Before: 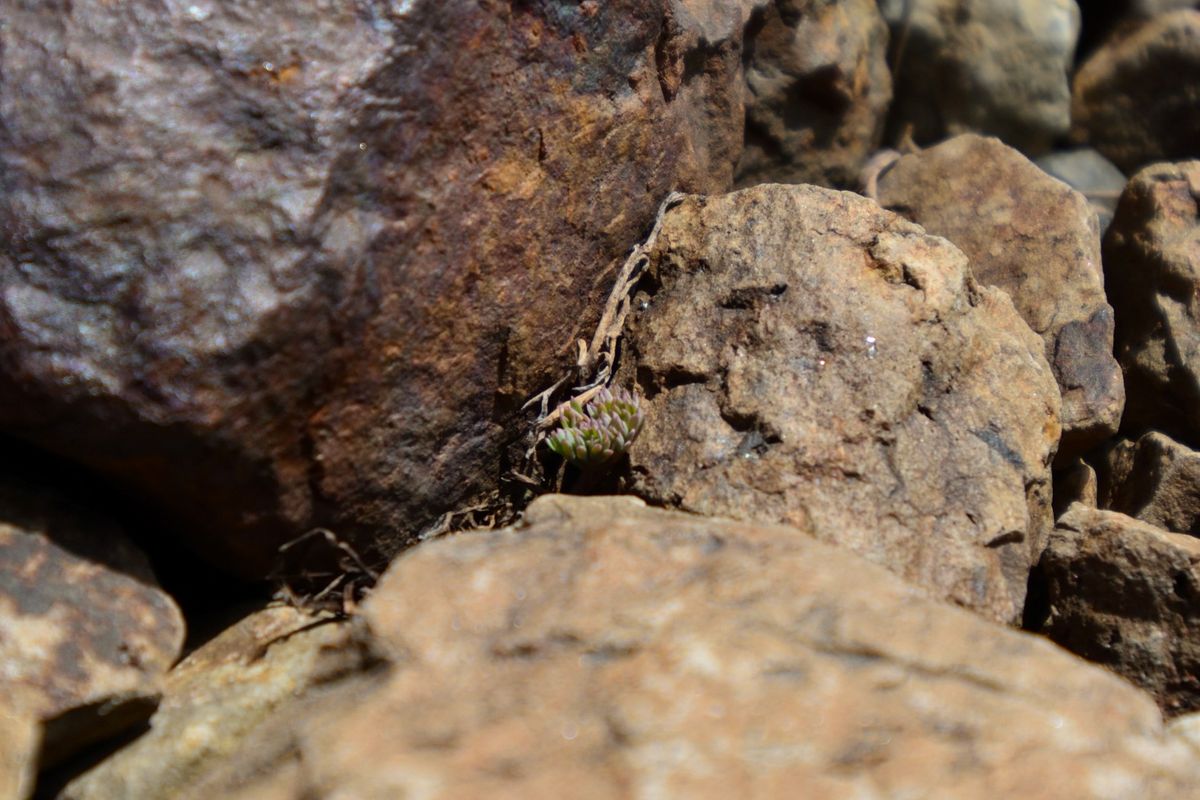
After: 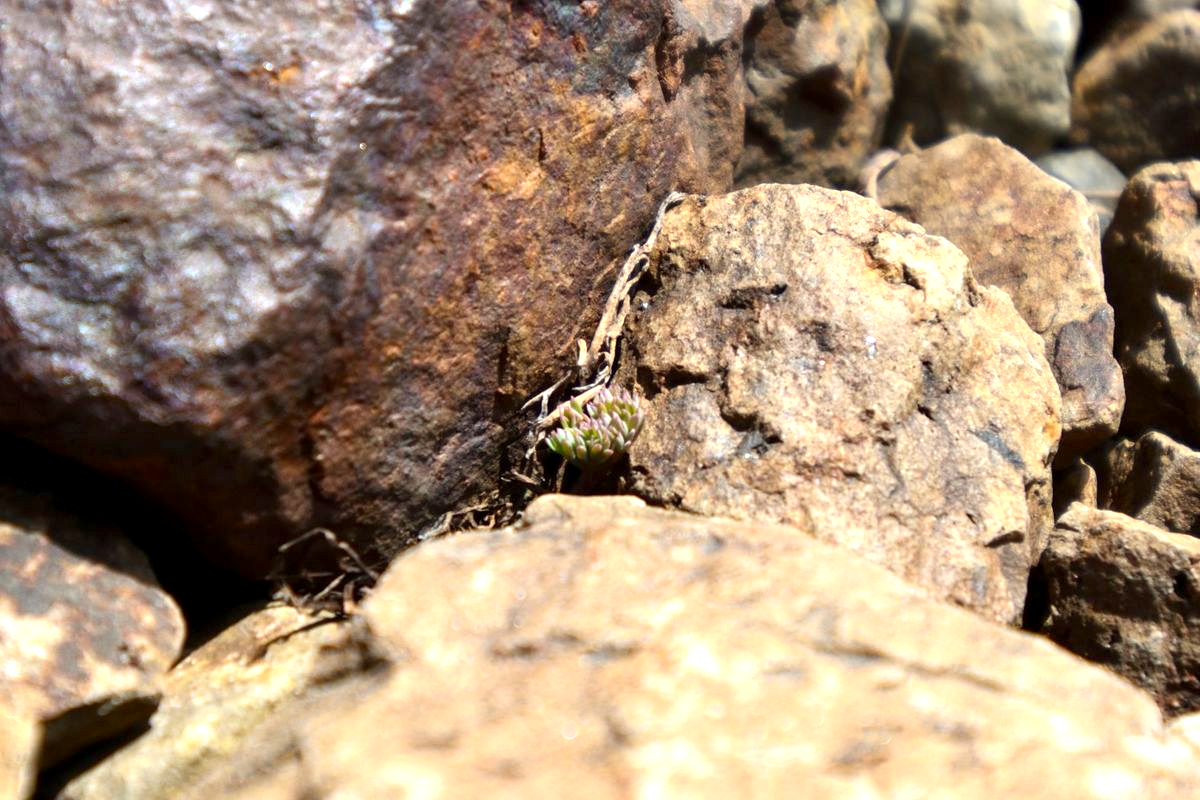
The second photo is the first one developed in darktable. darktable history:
exposure: black level correction 0.001, exposure 1.119 EV, compensate highlight preservation false
